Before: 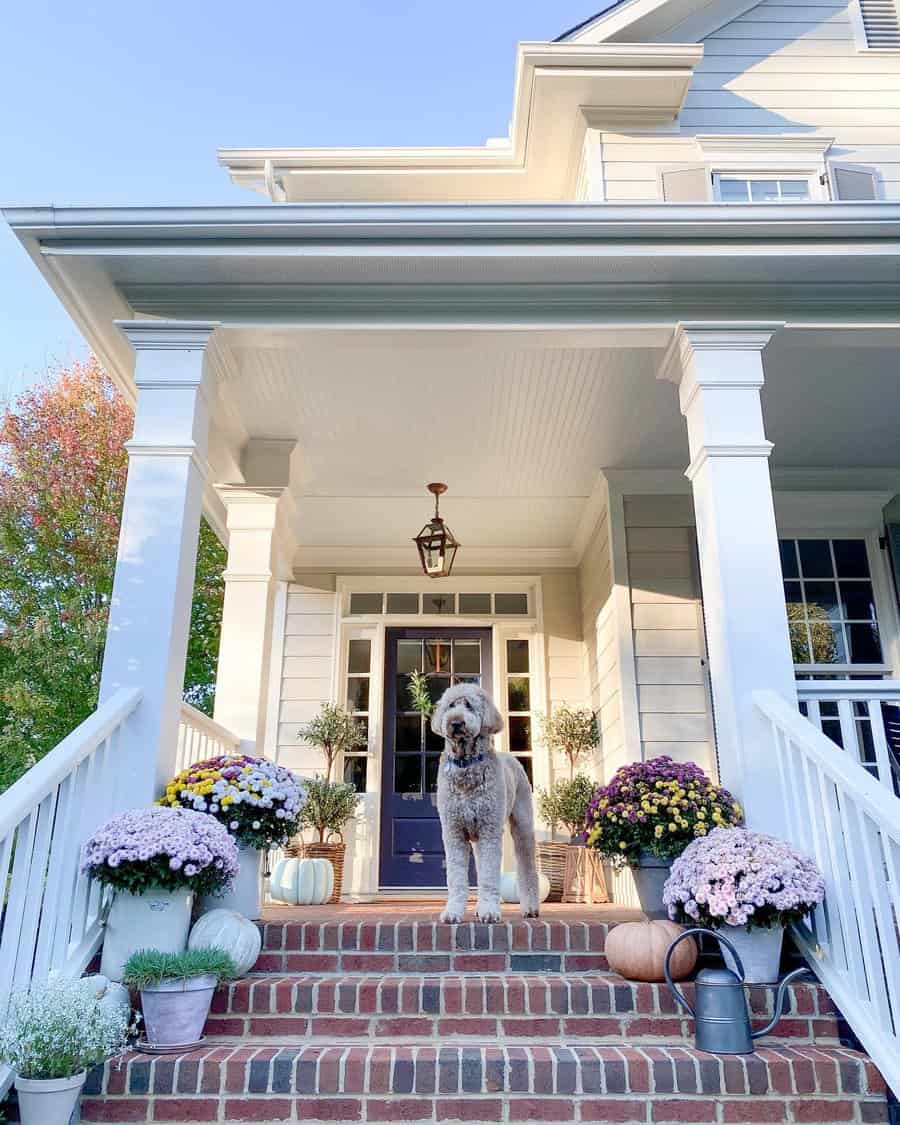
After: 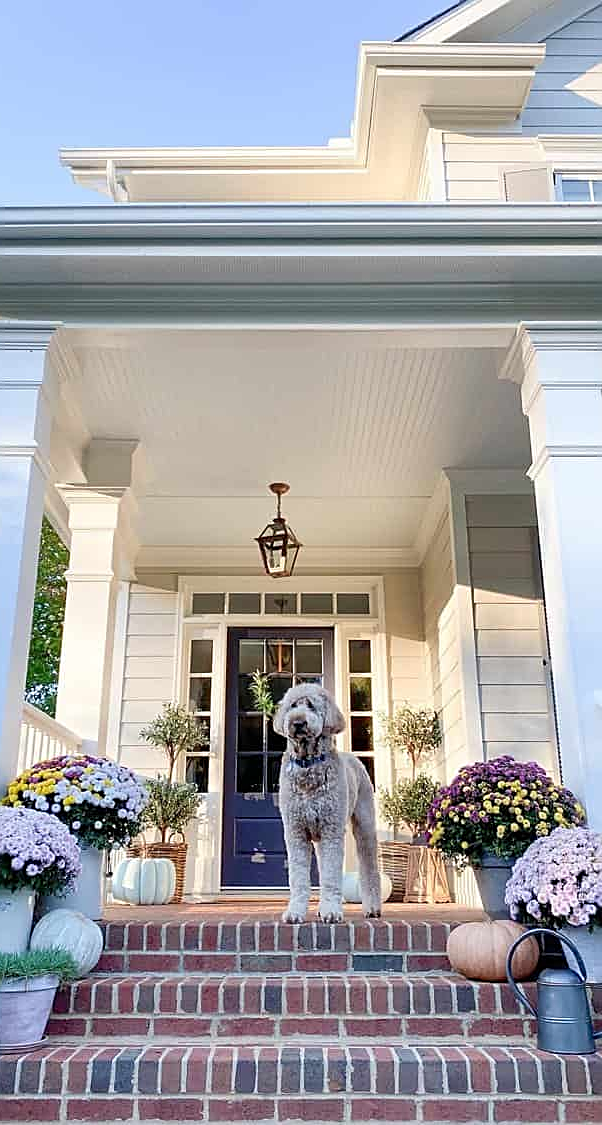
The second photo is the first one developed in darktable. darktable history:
sharpen: amount 0.559
crop and rotate: left 17.653%, right 15.356%
